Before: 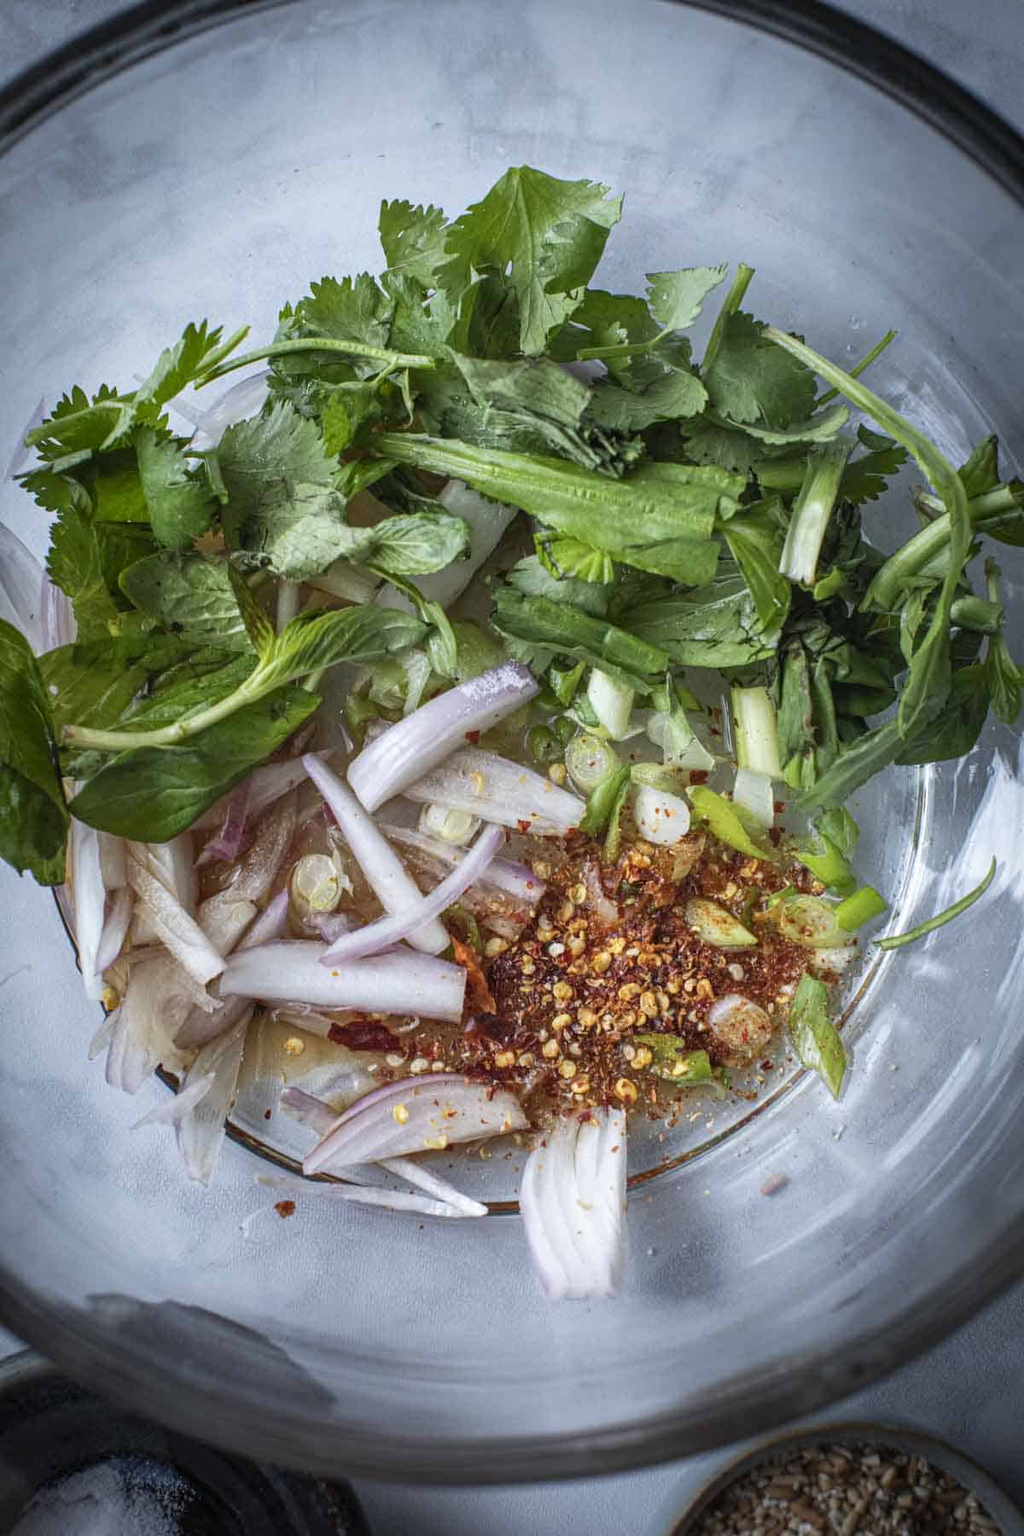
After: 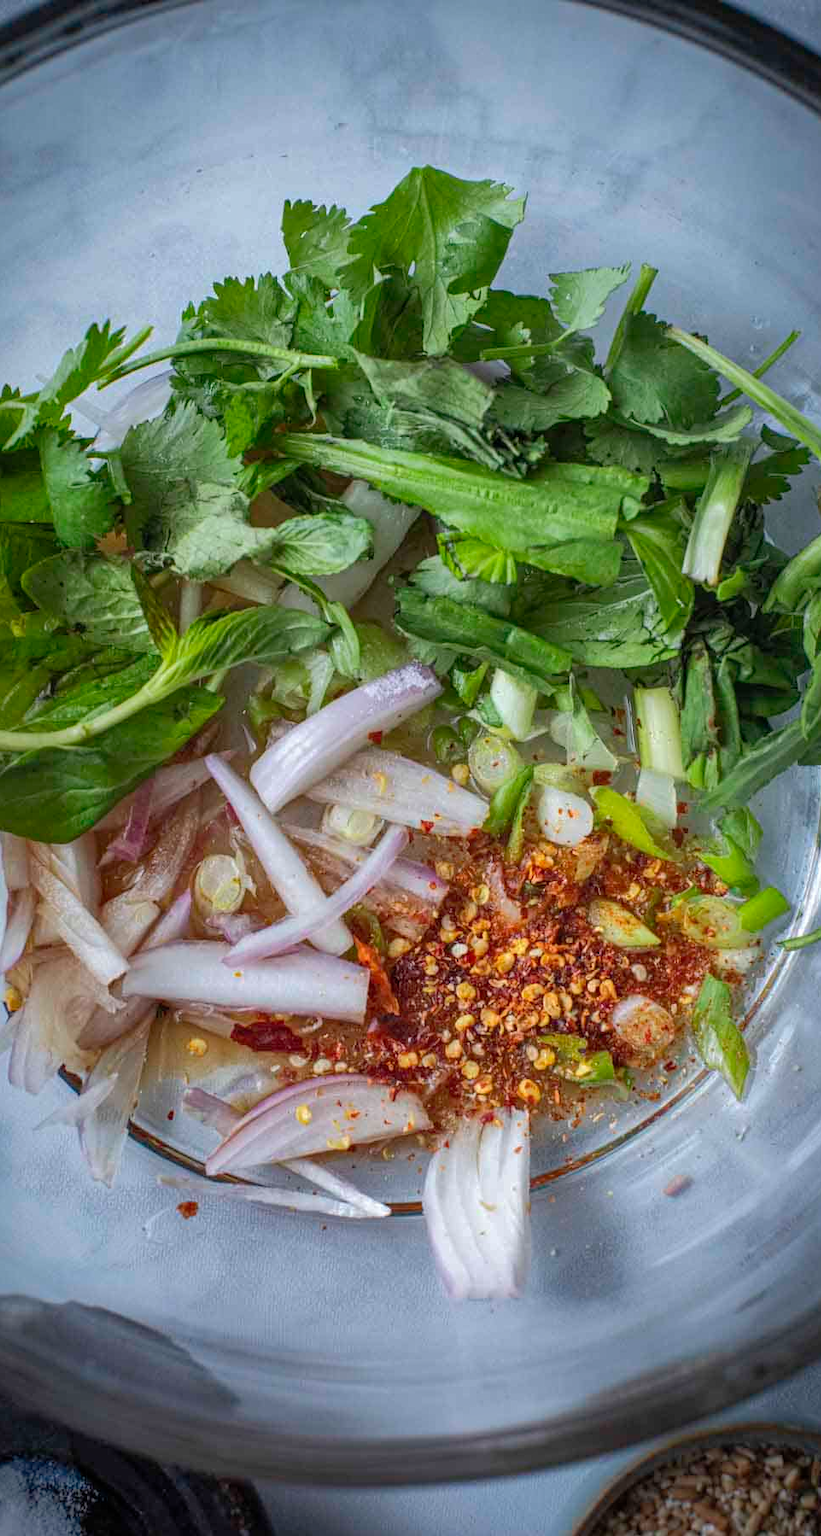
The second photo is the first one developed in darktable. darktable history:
contrast brightness saturation: saturation 0.181
crop and rotate: left 9.556%, right 10.241%
shadows and highlights: shadows 40.29, highlights -60.05
